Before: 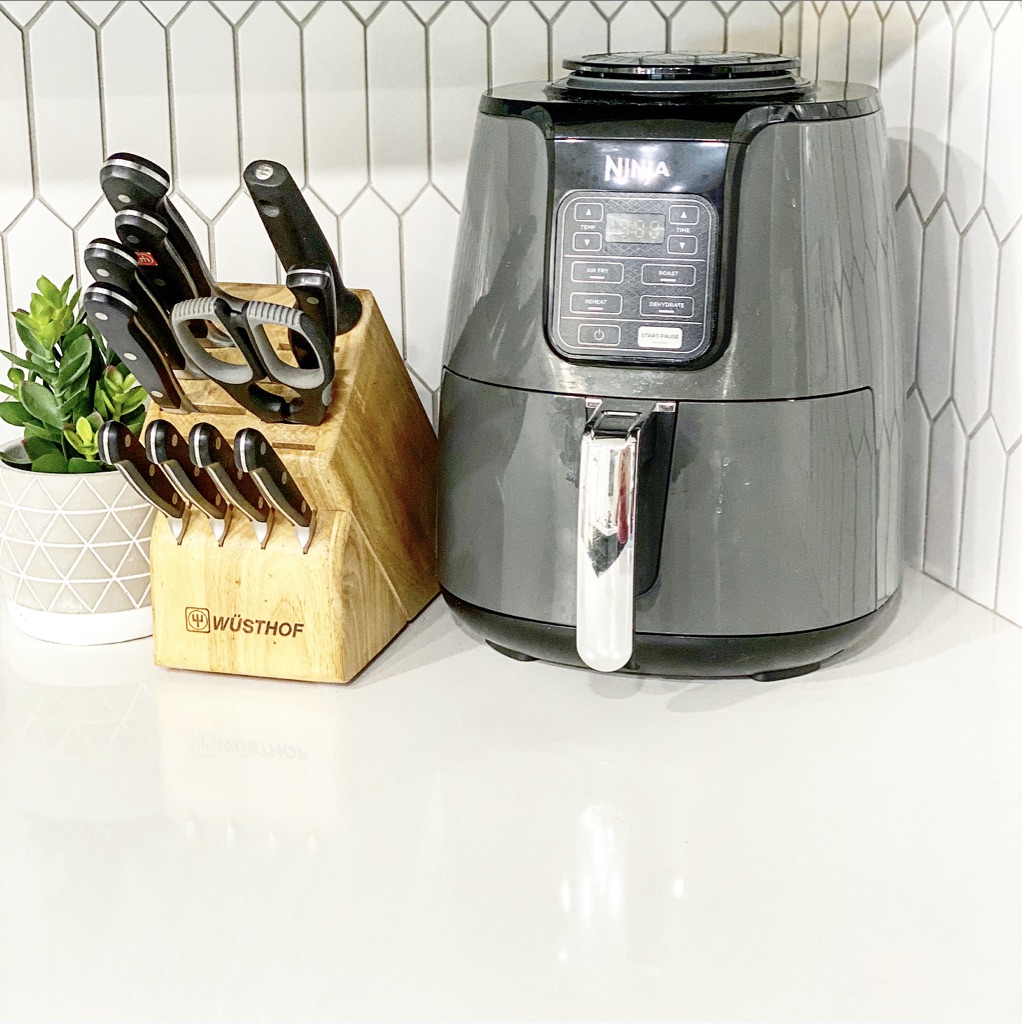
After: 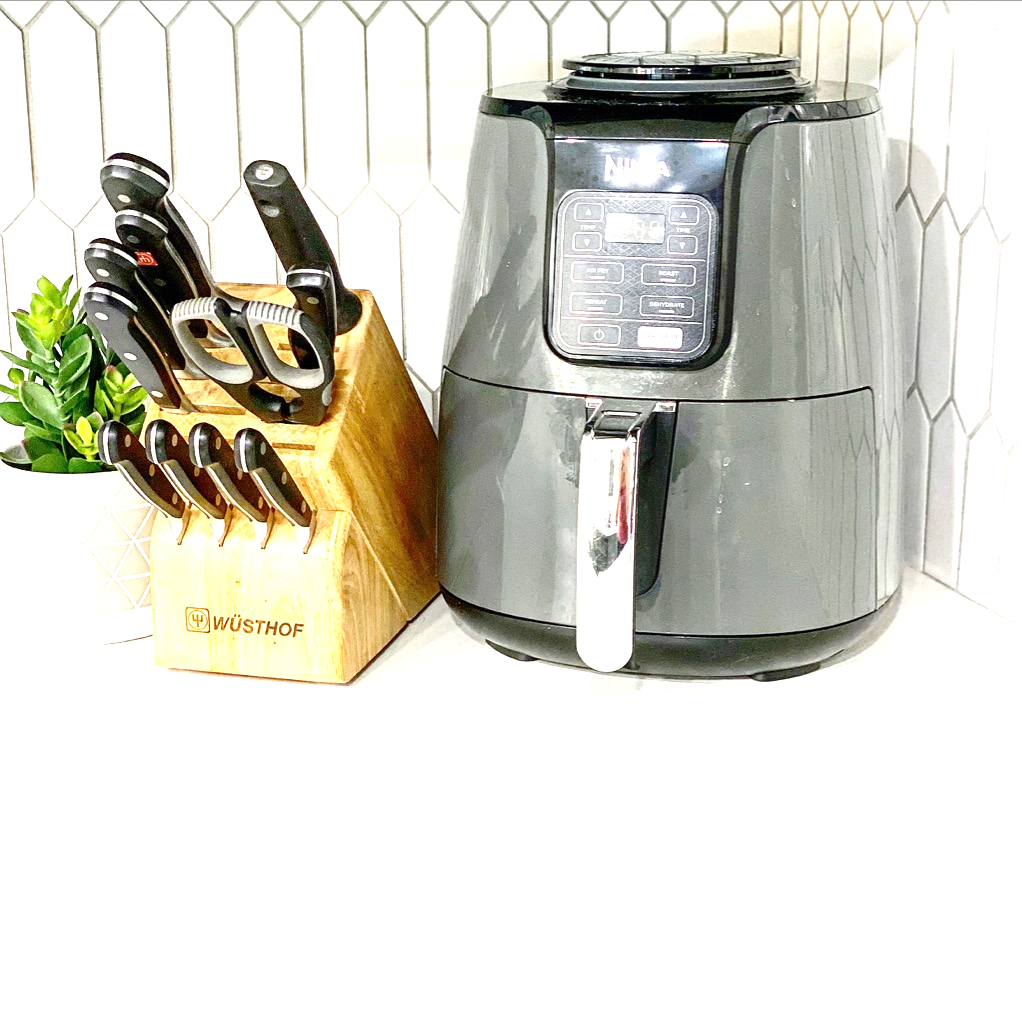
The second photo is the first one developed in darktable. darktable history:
exposure: exposure 0.769 EV, compensate highlight preservation false
